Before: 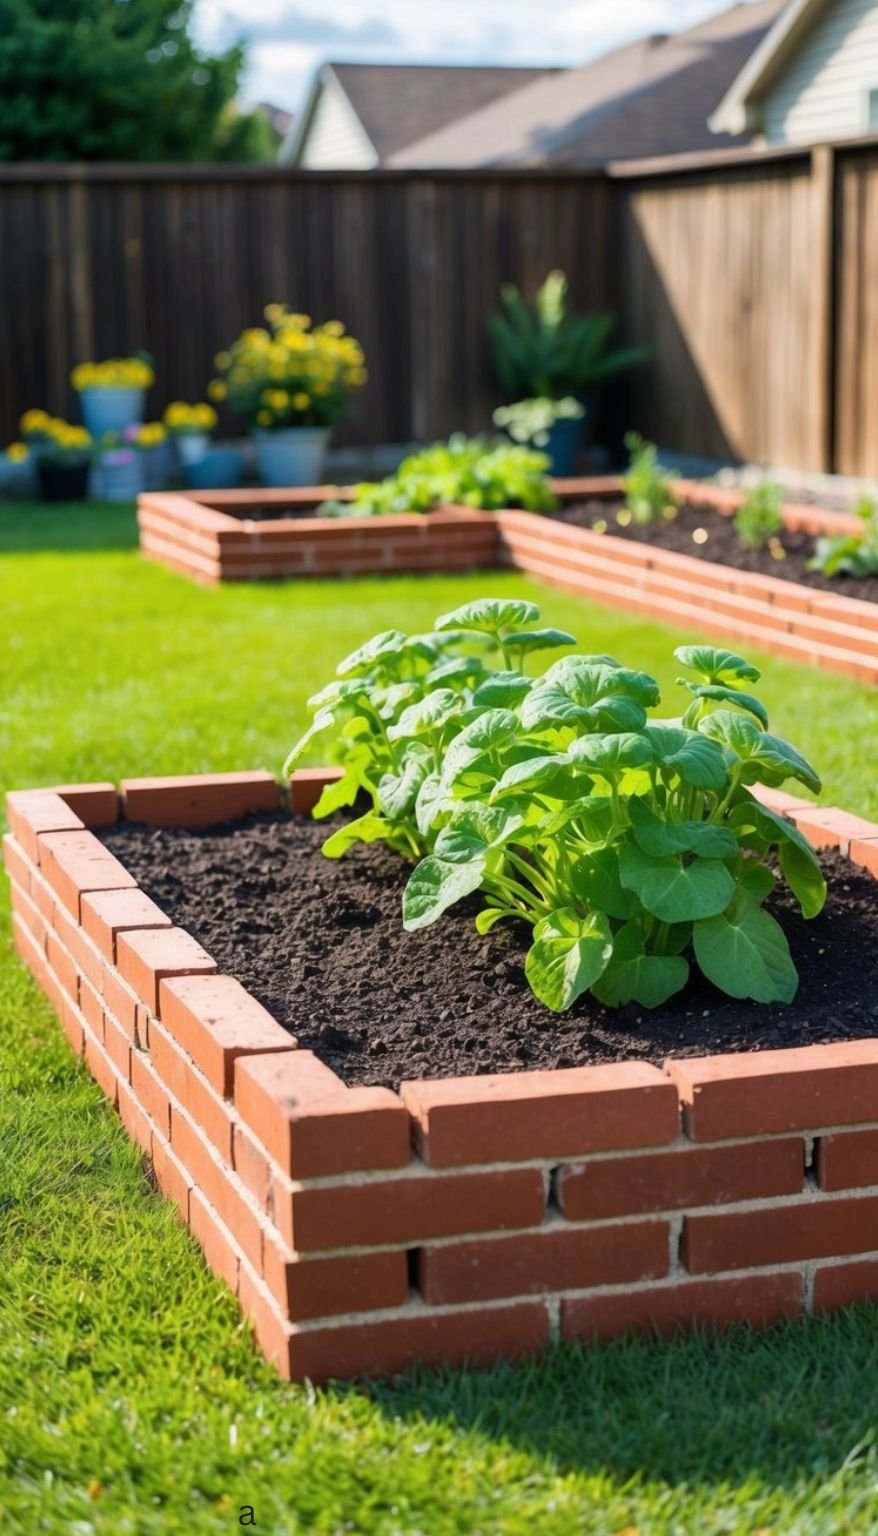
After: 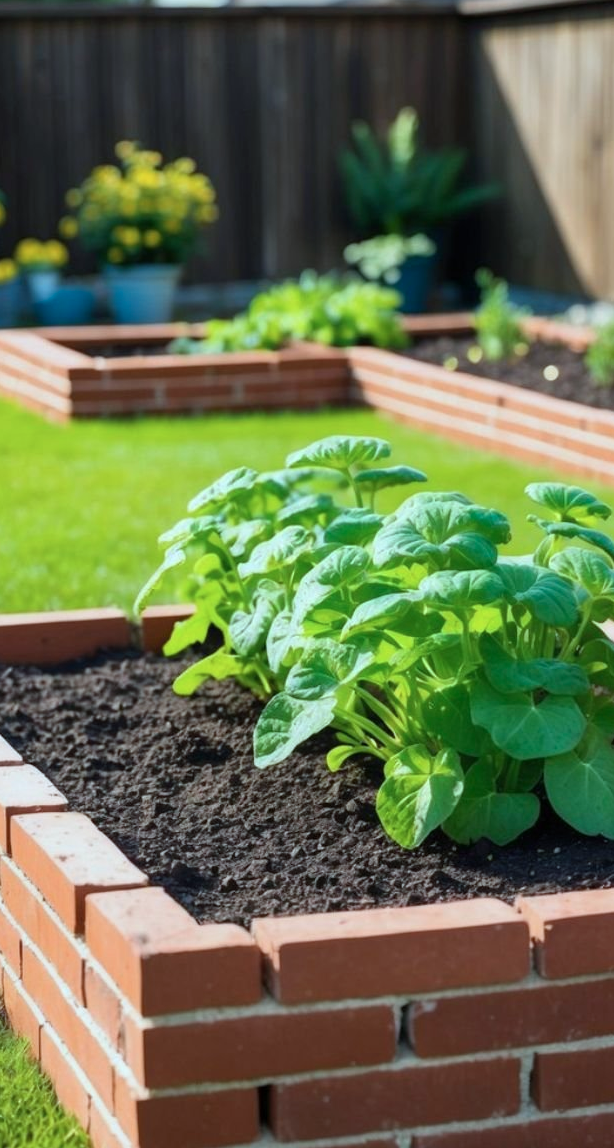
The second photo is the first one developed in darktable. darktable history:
color correction: highlights a* -10.04, highlights b* -10.37
crop and rotate: left 17.046%, top 10.659%, right 12.989%, bottom 14.553%
